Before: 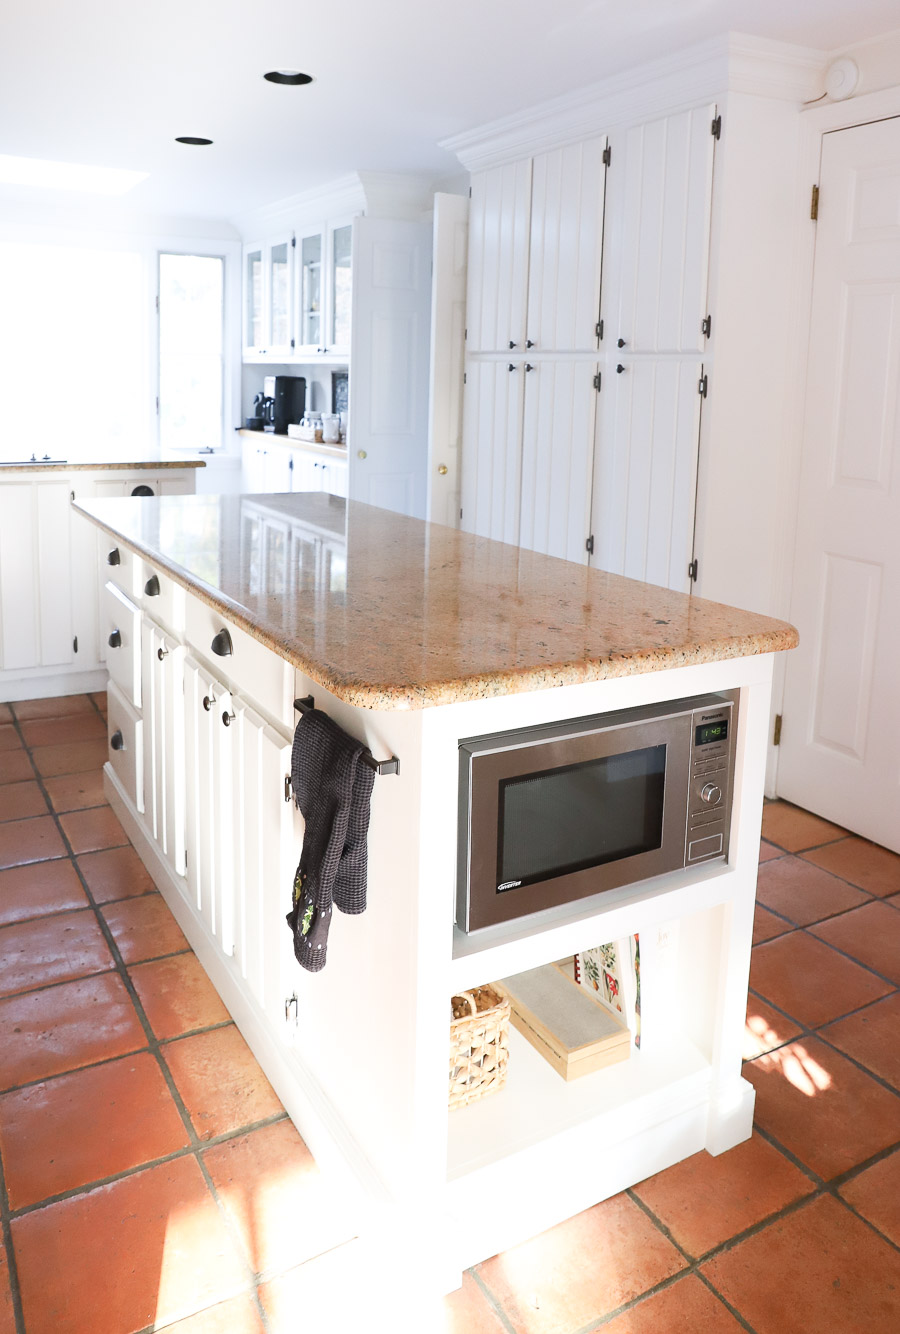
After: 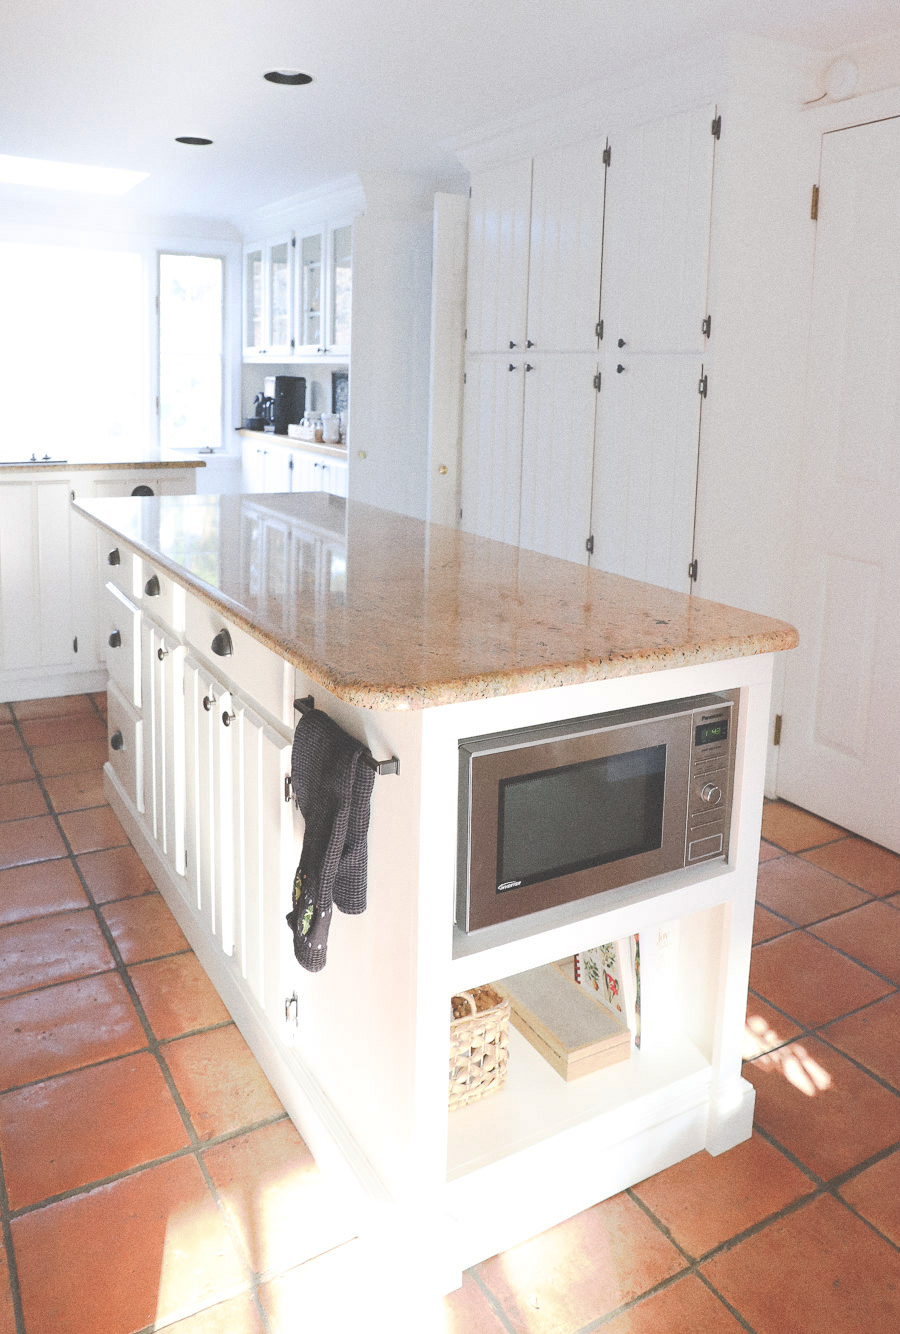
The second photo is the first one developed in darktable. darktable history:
grain: coarseness 0.09 ISO
tone curve: curves: ch0 [(0, 0) (0.003, 0.264) (0.011, 0.264) (0.025, 0.265) (0.044, 0.269) (0.069, 0.273) (0.1, 0.28) (0.136, 0.292) (0.177, 0.309) (0.224, 0.336) (0.277, 0.371) (0.335, 0.412) (0.399, 0.469) (0.468, 0.533) (0.543, 0.595) (0.623, 0.66) (0.709, 0.73) (0.801, 0.8) (0.898, 0.854) (1, 1)], preserve colors none
